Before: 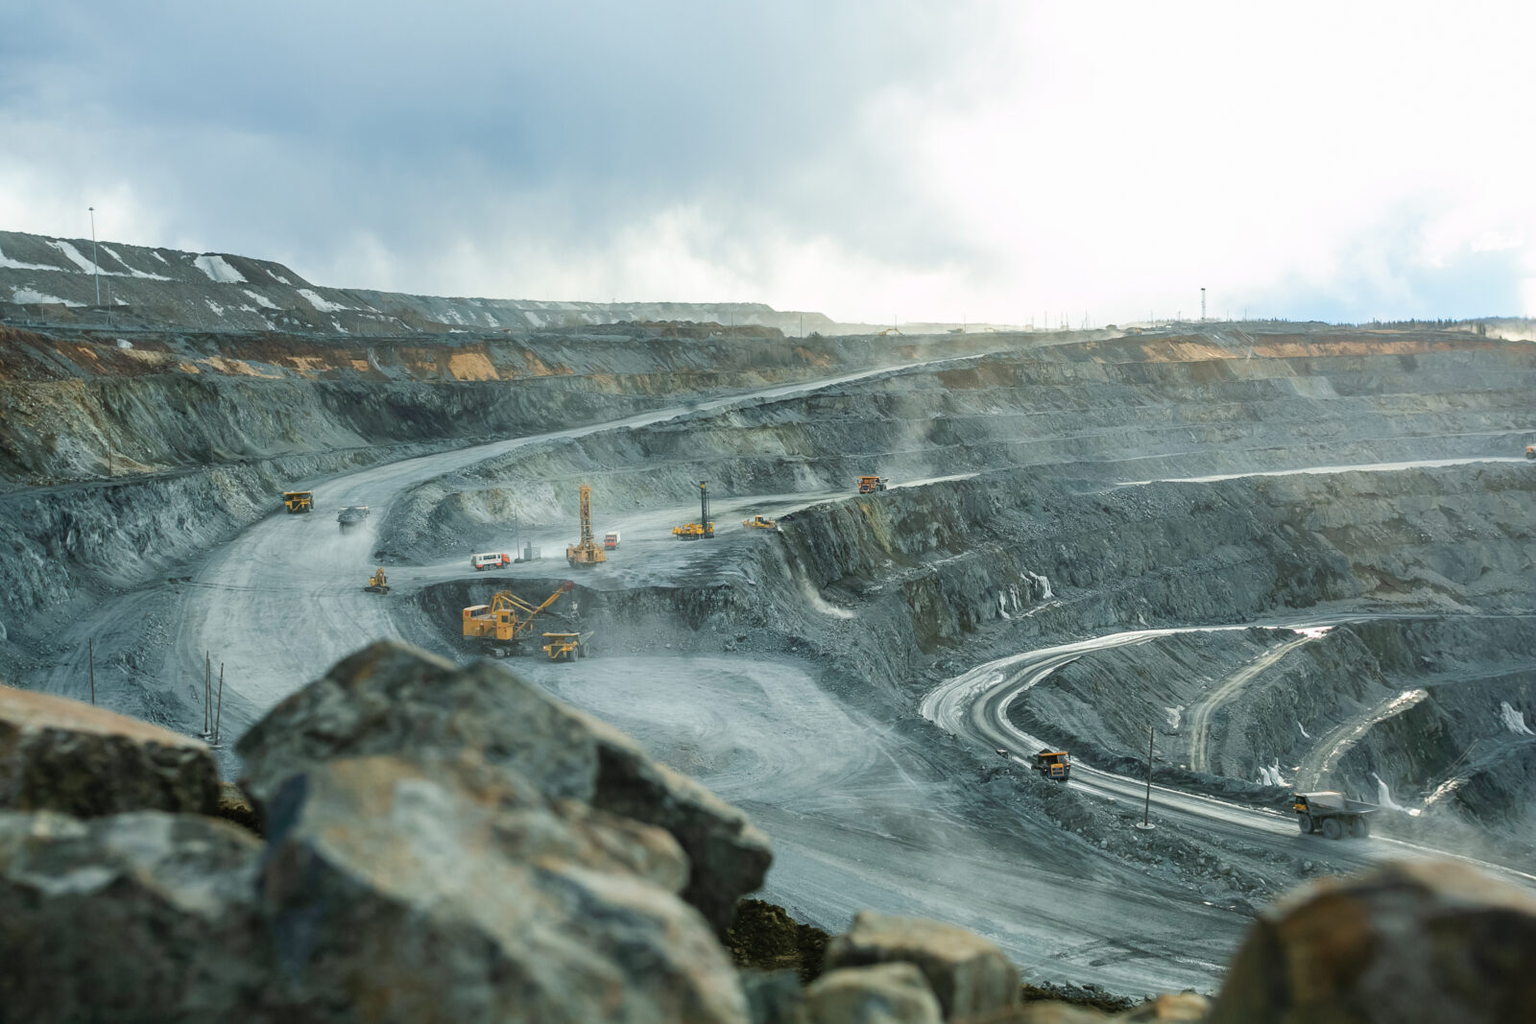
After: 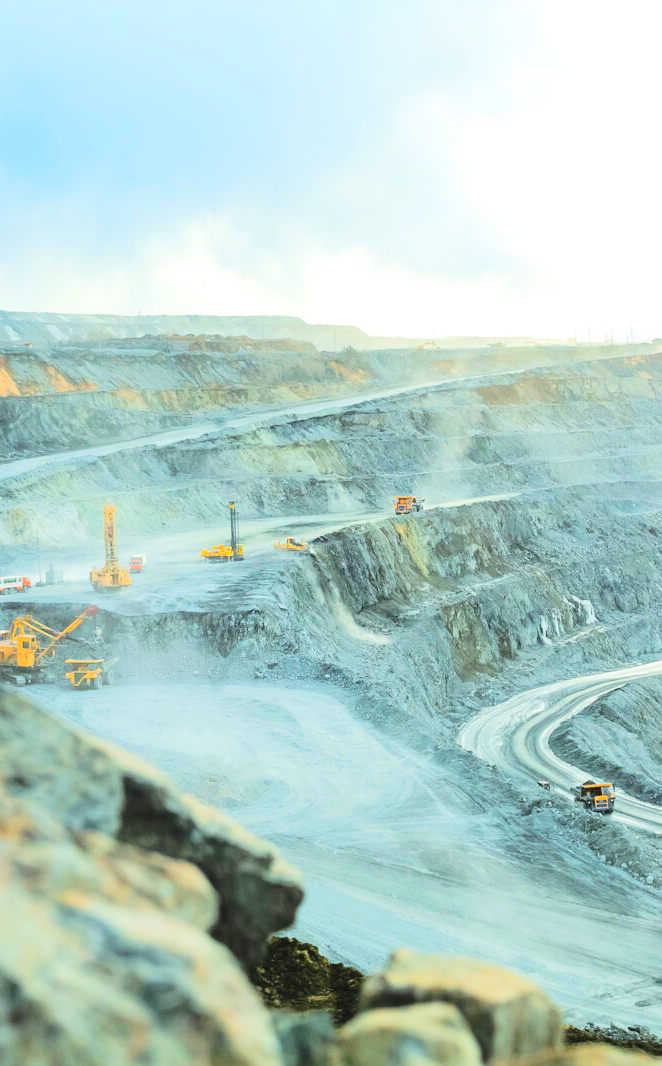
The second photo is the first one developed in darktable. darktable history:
crop: left 31.286%, right 27.329%
contrast brightness saturation: contrast 0.069, brightness 0.172, saturation 0.418
tone equalizer: -7 EV 0.145 EV, -6 EV 0.565 EV, -5 EV 1.13 EV, -4 EV 1.3 EV, -3 EV 1.13 EV, -2 EV 0.6 EV, -1 EV 0.167 EV, edges refinement/feathering 500, mask exposure compensation -1.57 EV, preserve details no
